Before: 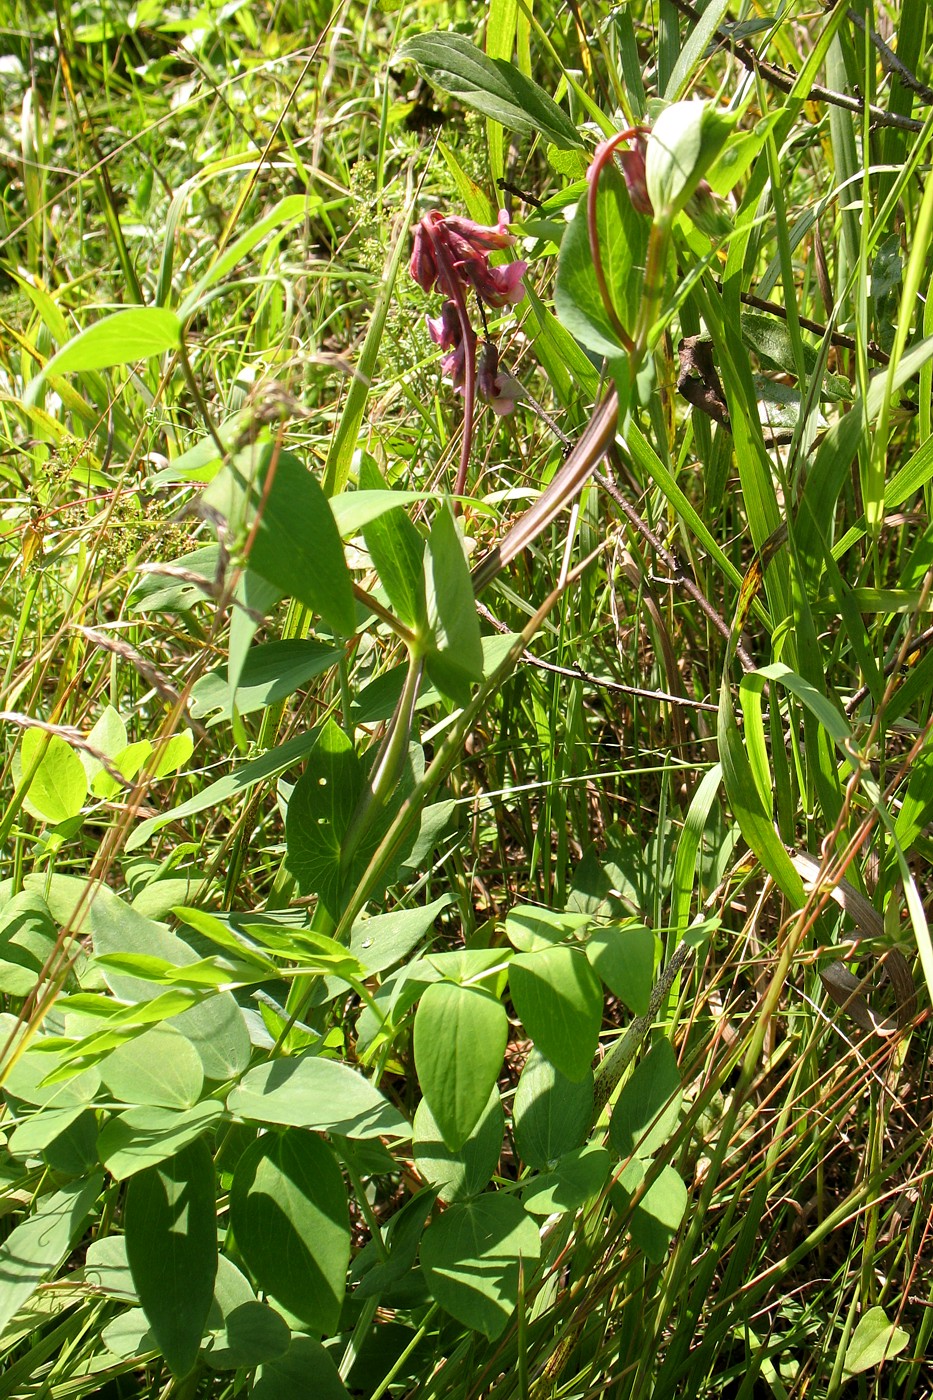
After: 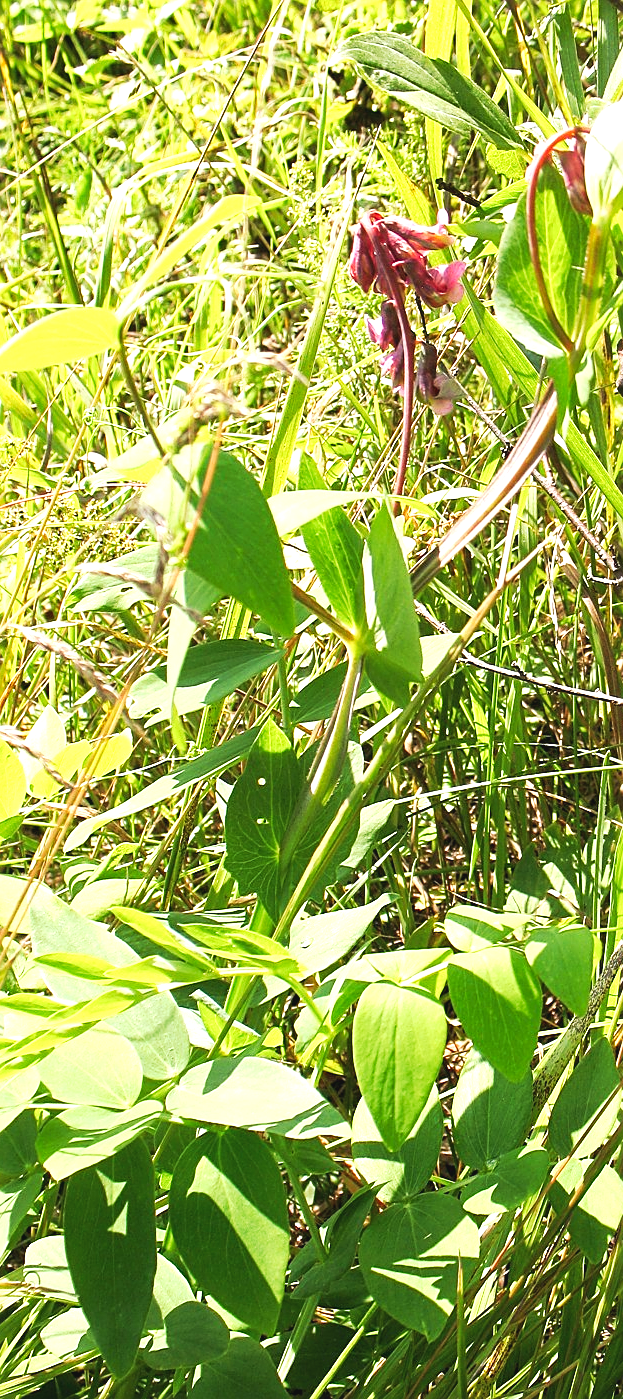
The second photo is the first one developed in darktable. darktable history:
exposure: black level correction 0, exposure 1.107 EV, compensate exposure bias true, compensate highlight preservation false
crop and rotate: left 6.539%, right 26.646%
sharpen: on, module defaults
tone curve: curves: ch0 [(0, 0.045) (0.155, 0.169) (0.46, 0.466) (0.751, 0.788) (1, 0.961)]; ch1 [(0, 0) (0.43, 0.408) (0.472, 0.469) (0.505, 0.503) (0.553, 0.555) (0.592, 0.581) (1, 1)]; ch2 [(0, 0) (0.505, 0.495) (0.579, 0.569) (1, 1)], preserve colors none
